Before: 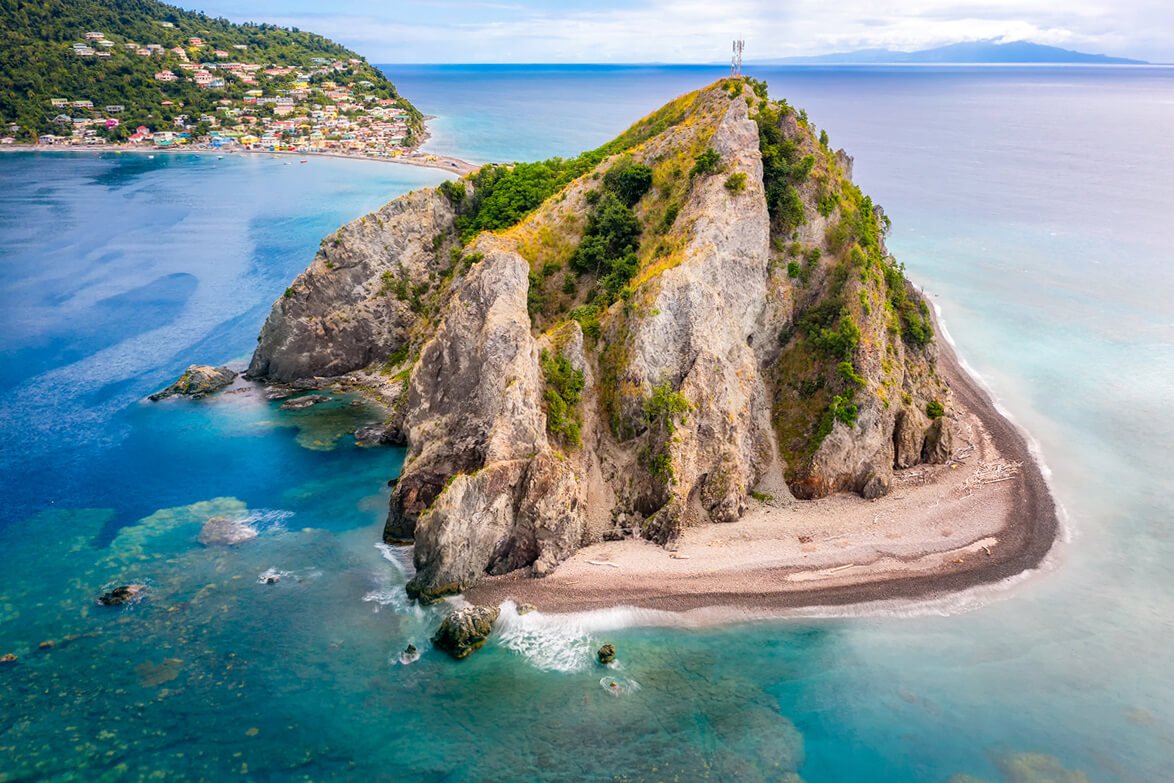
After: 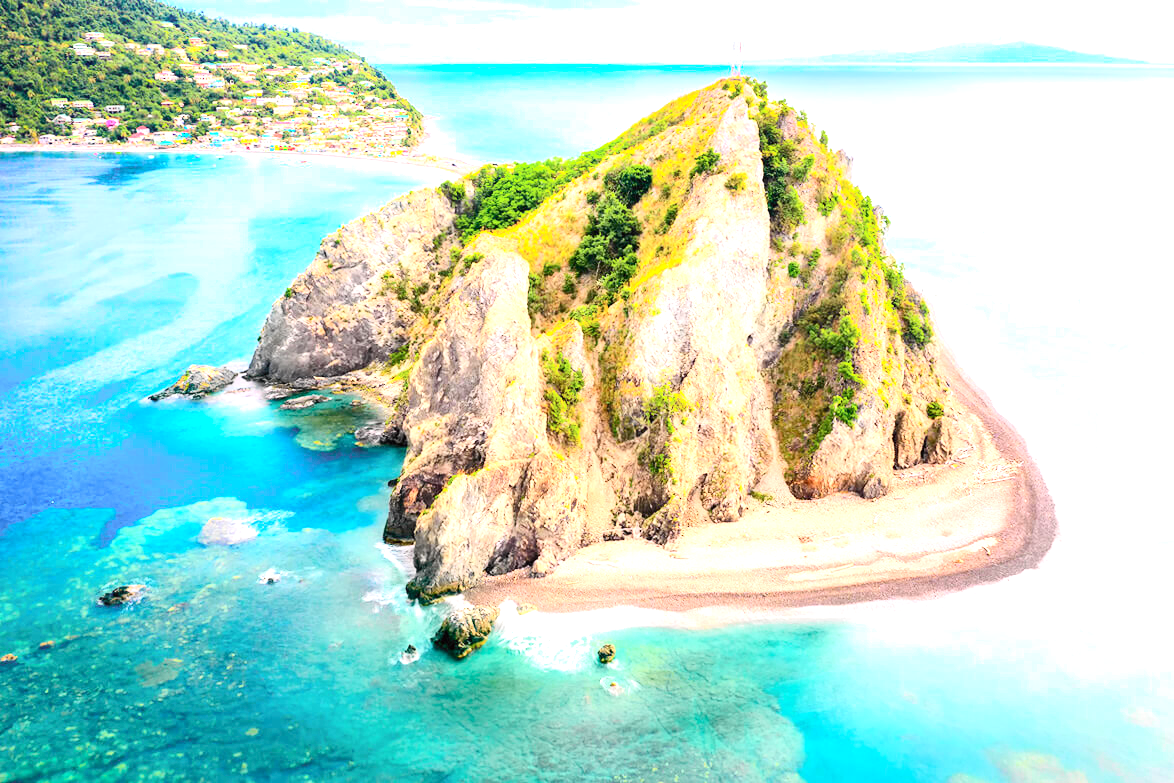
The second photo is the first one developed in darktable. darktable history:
exposure: black level correction 0, exposure 1.35 EV, compensate exposure bias true, compensate highlight preservation false
tone curve: curves: ch0 [(0, 0) (0.055, 0.057) (0.258, 0.307) (0.434, 0.543) (0.517, 0.657) (0.745, 0.874) (1, 1)]; ch1 [(0, 0) (0.346, 0.307) (0.418, 0.383) (0.46, 0.439) (0.482, 0.493) (0.502, 0.503) (0.517, 0.514) (0.55, 0.561) (0.588, 0.603) (0.646, 0.688) (1, 1)]; ch2 [(0, 0) (0.346, 0.34) (0.431, 0.45) (0.485, 0.499) (0.5, 0.503) (0.527, 0.525) (0.545, 0.562) (0.679, 0.706) (1, 1)], color space Lab, independent channels, preserve colors none
